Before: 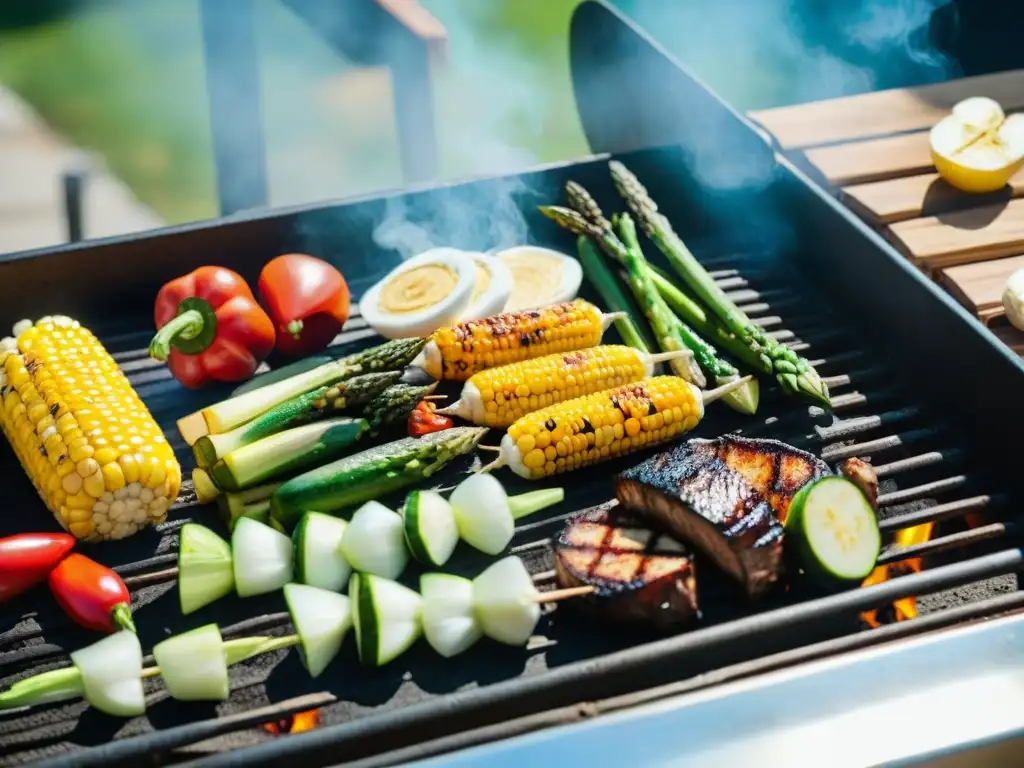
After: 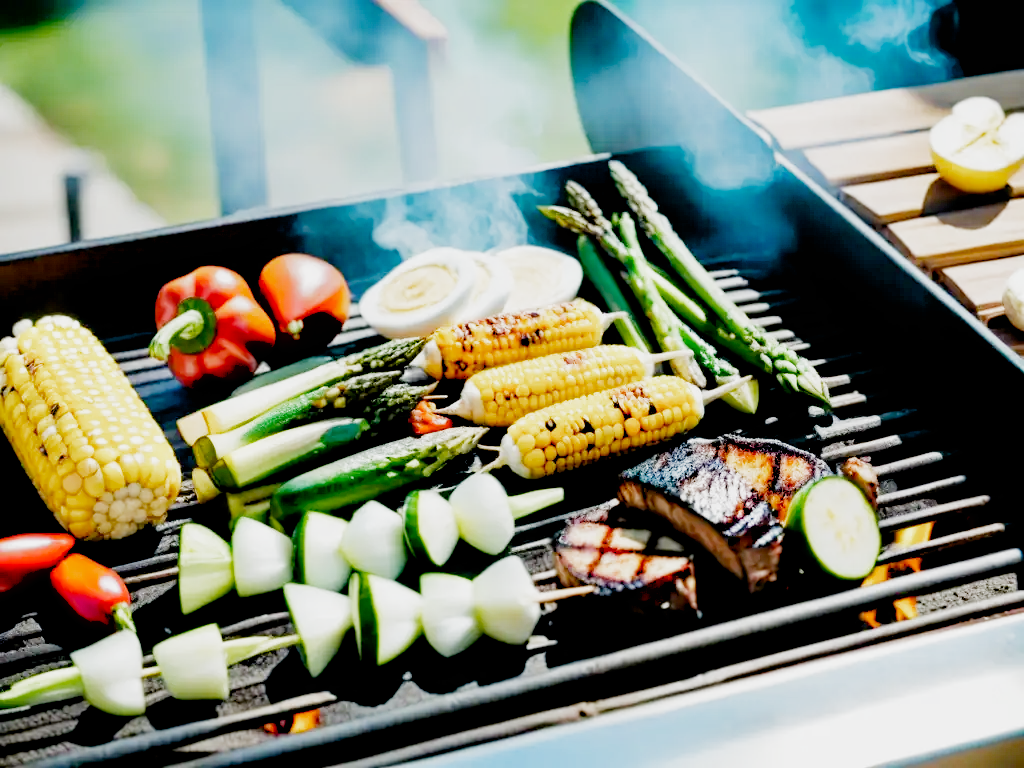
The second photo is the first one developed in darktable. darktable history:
haze removal: compatibility mode true, adaptive false
filmic rgb: black relative exposure -7.65 EV, white relative exposure 4.56 EV, hardness 3.61, add noise in highlights 0.001, preserve chrominance no, color science v3 (2019), use custom middle-gray values true, contrast in highlights soft
exposure: black level correction 0.011, exposure 1.076 EV, compensate highlight preservation false
